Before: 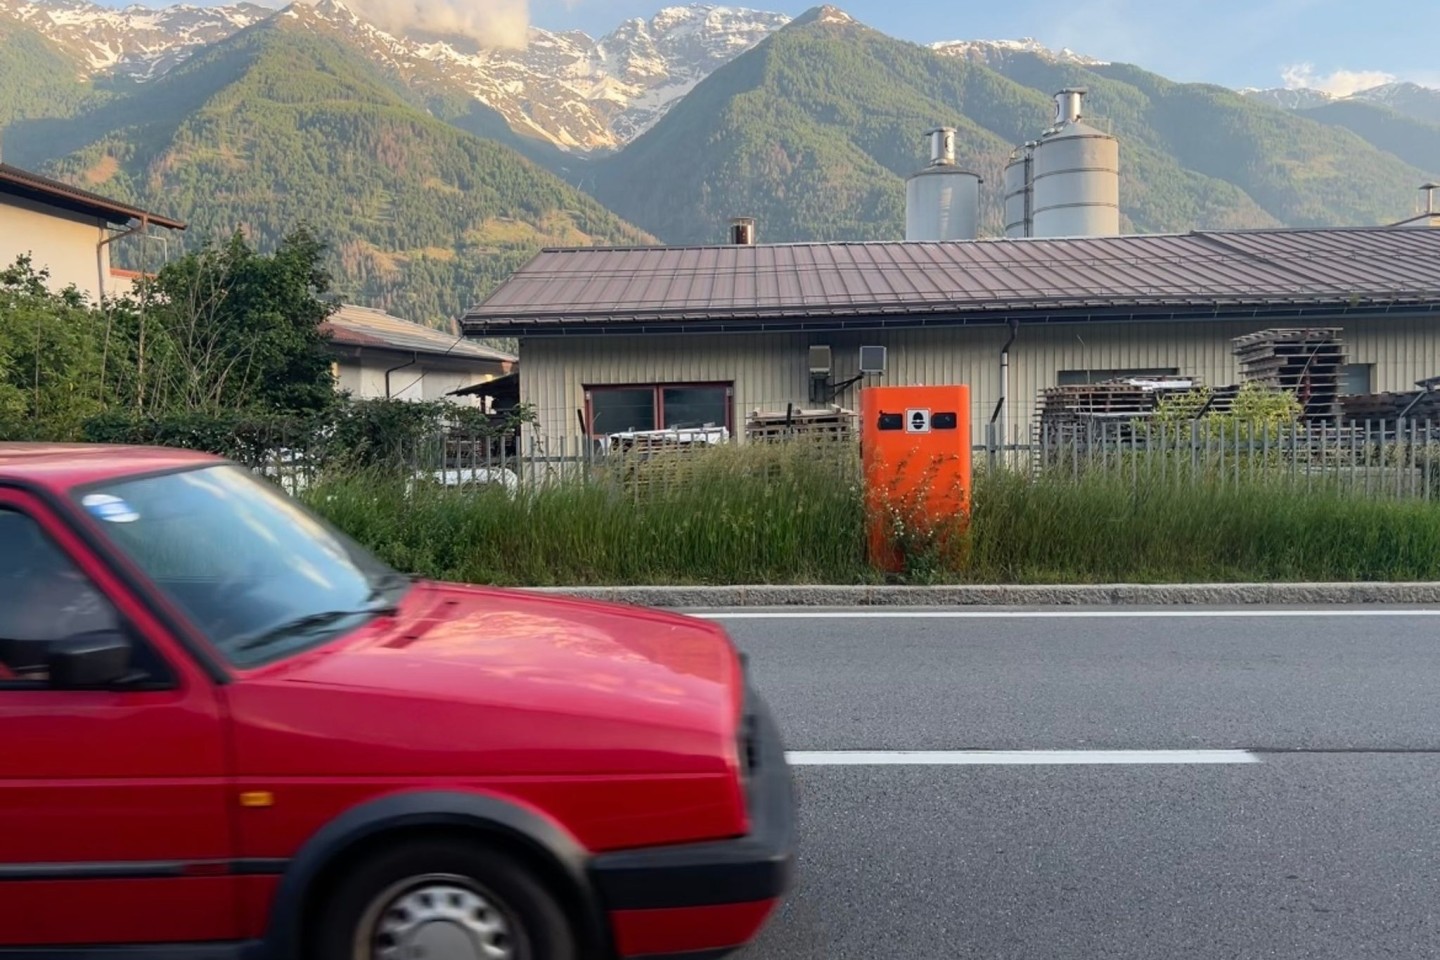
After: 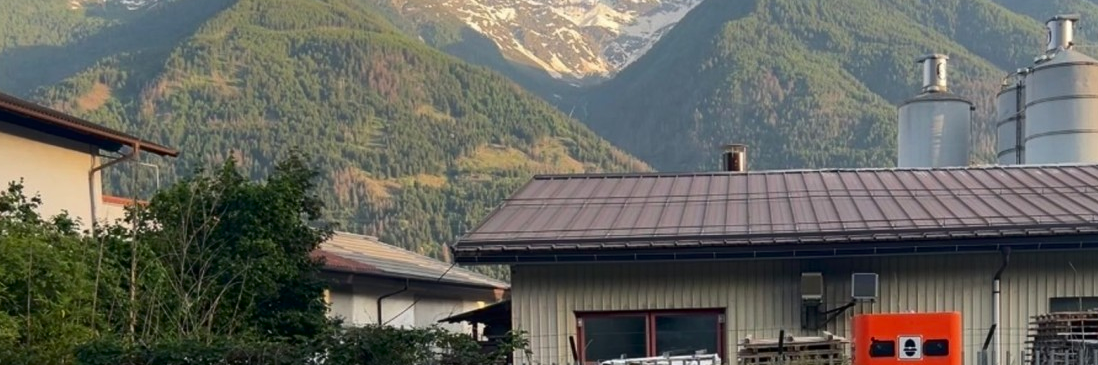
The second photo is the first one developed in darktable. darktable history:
crop: left 0.579%, top 7.627%, right 23.167%, bottom 54.275%
contrast brightness saturation: contrast 0.07, brightness -0.13, saturation 0.06
